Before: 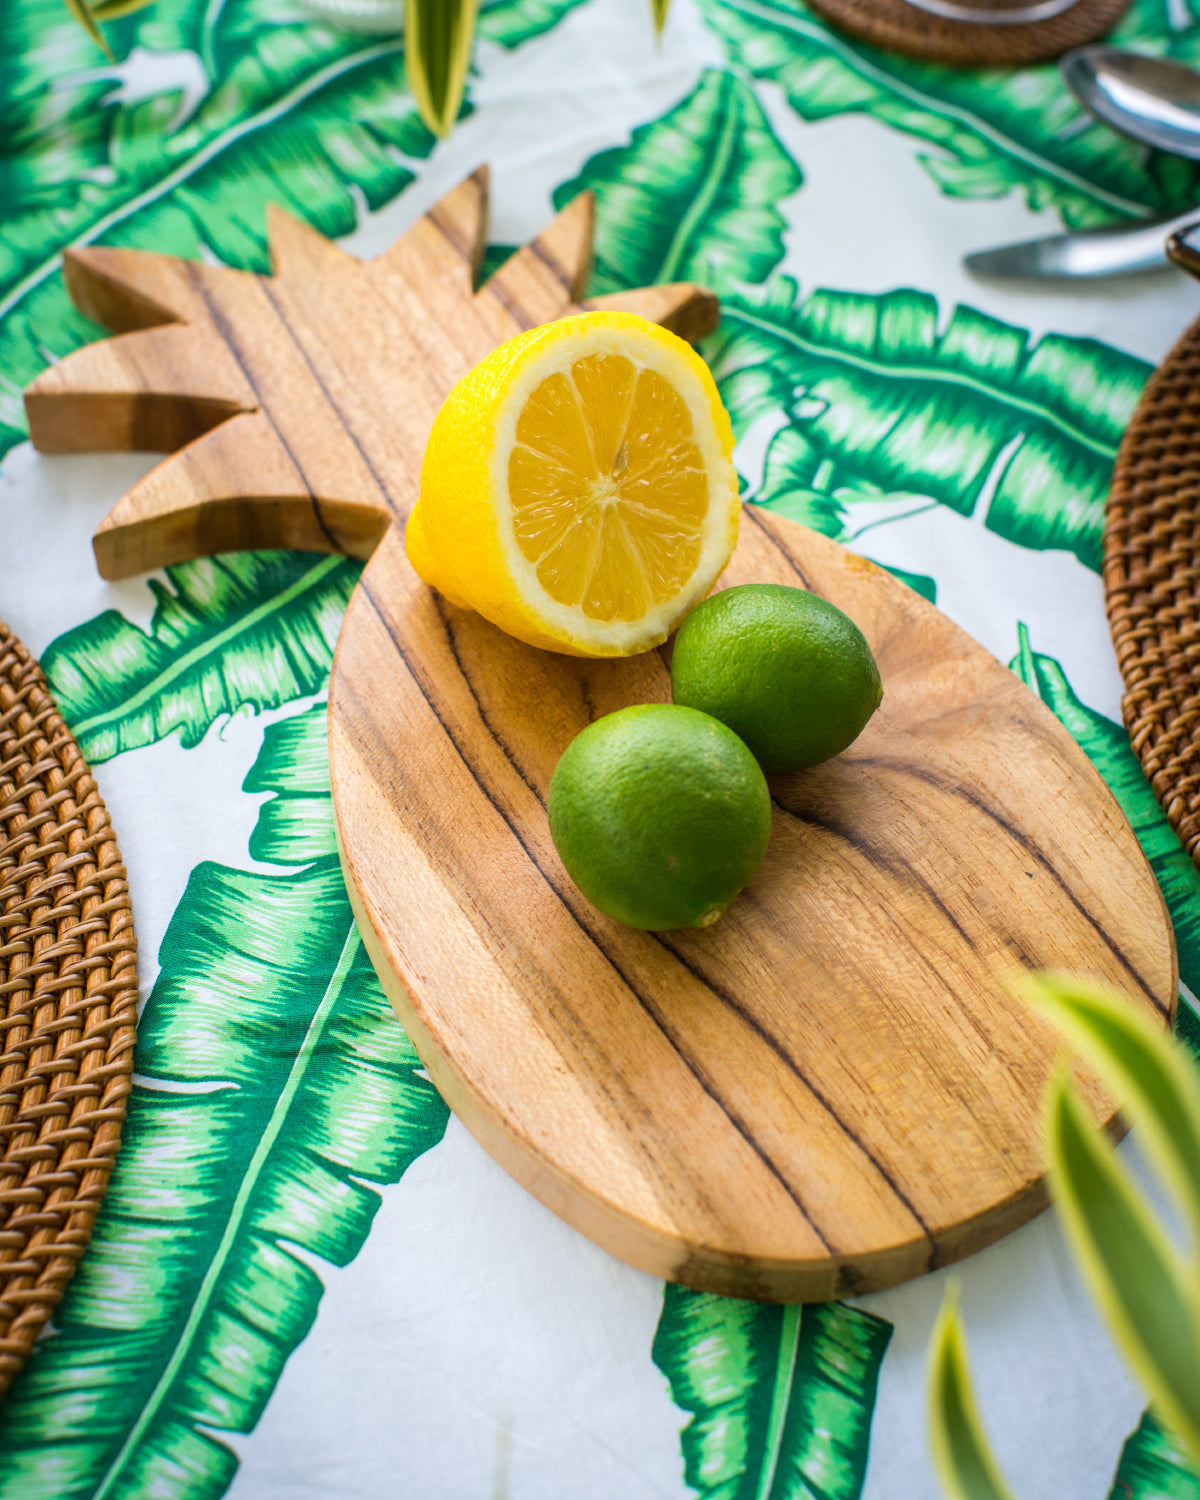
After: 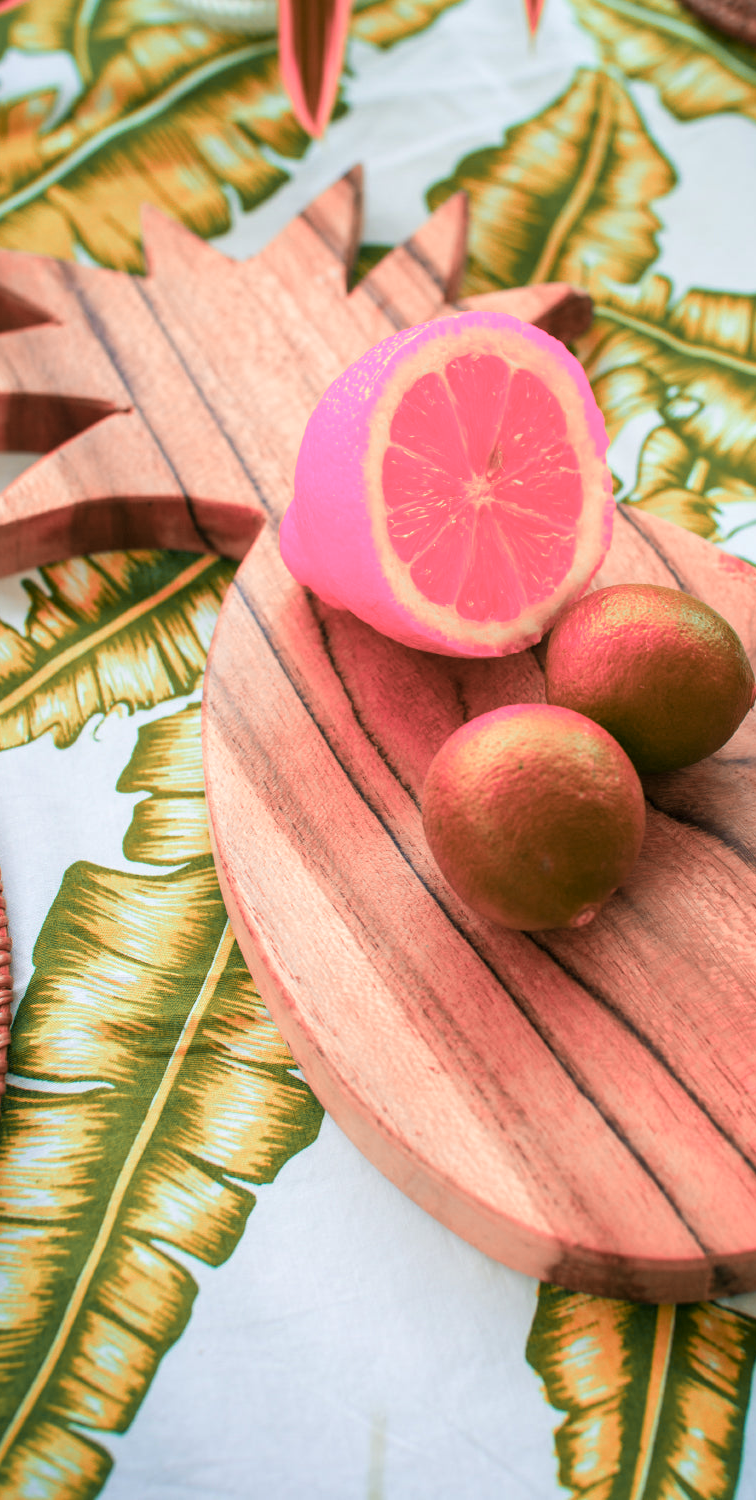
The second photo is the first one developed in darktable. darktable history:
color zones: curves: ch2 [(0, 0.488) (0.143, 0.417) (0.286, 0.212) (0.429, 0.179) (0.571, 0.154) (0.714, 0.415) (0.857, 0.495) (1, 0.488)]
crop: left 10.569%, right 26.373%
